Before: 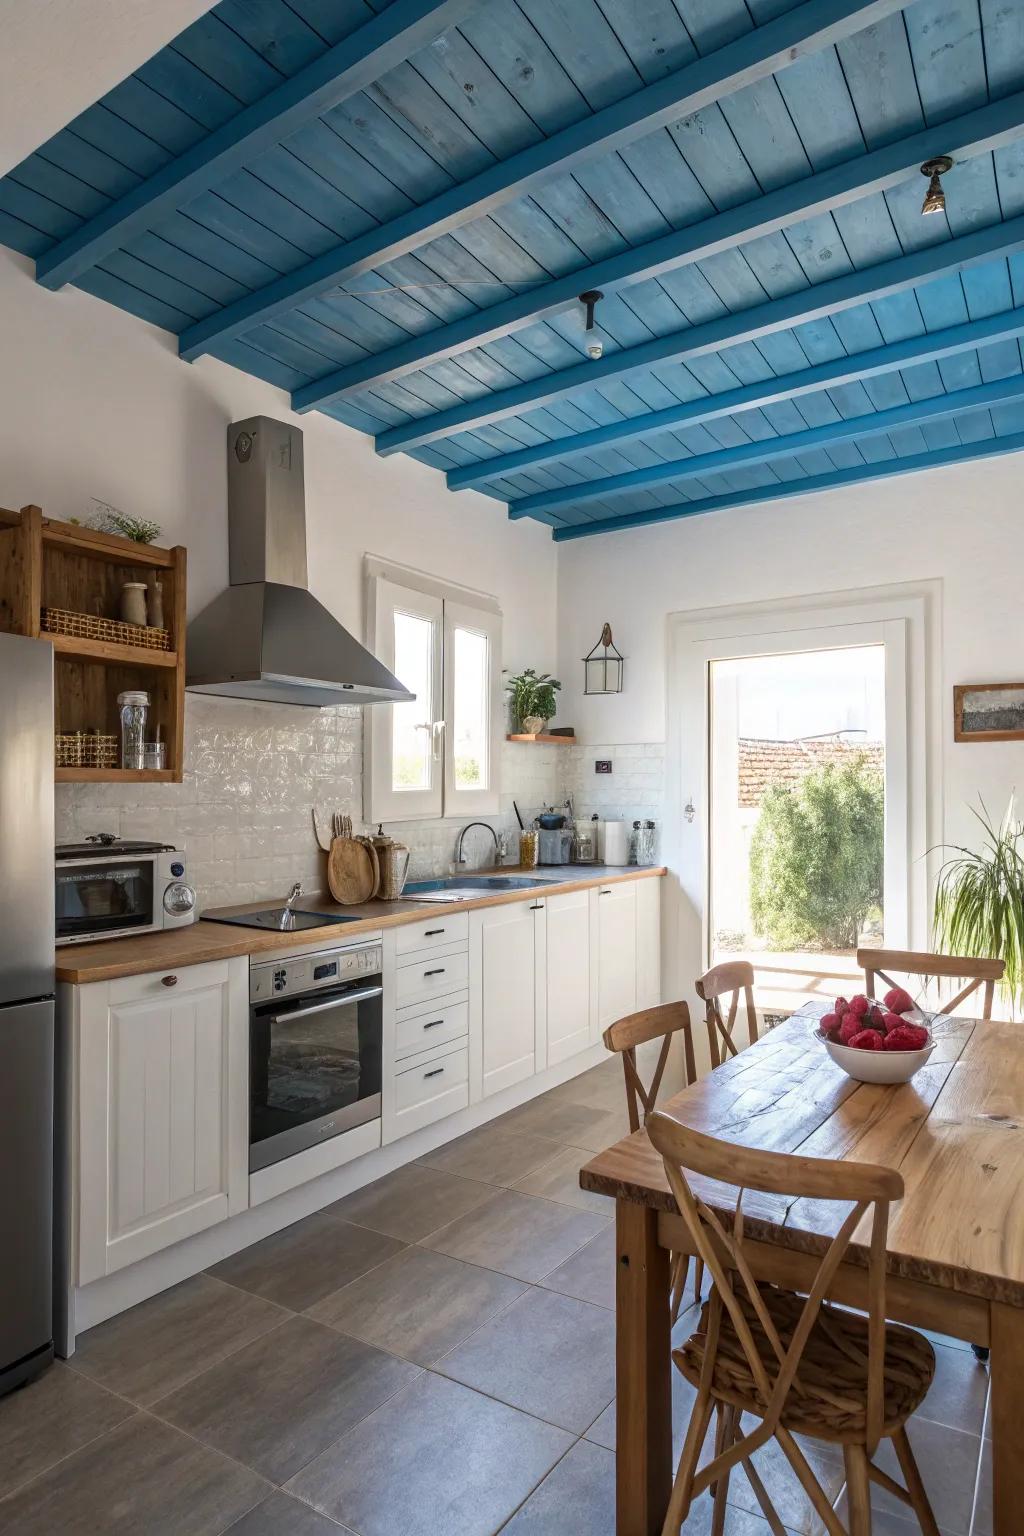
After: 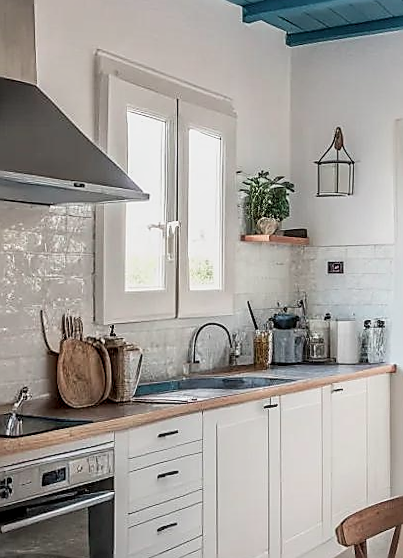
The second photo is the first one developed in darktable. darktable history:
crop: left 30%, top 30%, right 30%, bottom 30%
local contrast: on, module defaults
sharpen: radius 1.4, amount 1.25, threshold 0.7
rotate and perspective: rotation -0.013°, lens shift (vertical) -0.027, lens shift (horizontal) 0.178, crop left 0.016, crop right 0.989, crop top 0.082, crop bottom 0.918
rgb curve: mode RGB, independent channels
filmic rgb: black relative exposure -14.19 EV, white relative exposure 3.39 EV, hardness 7.89, preserve chrominance max RGB
color contrast: blue-yellow contrast 0.7
